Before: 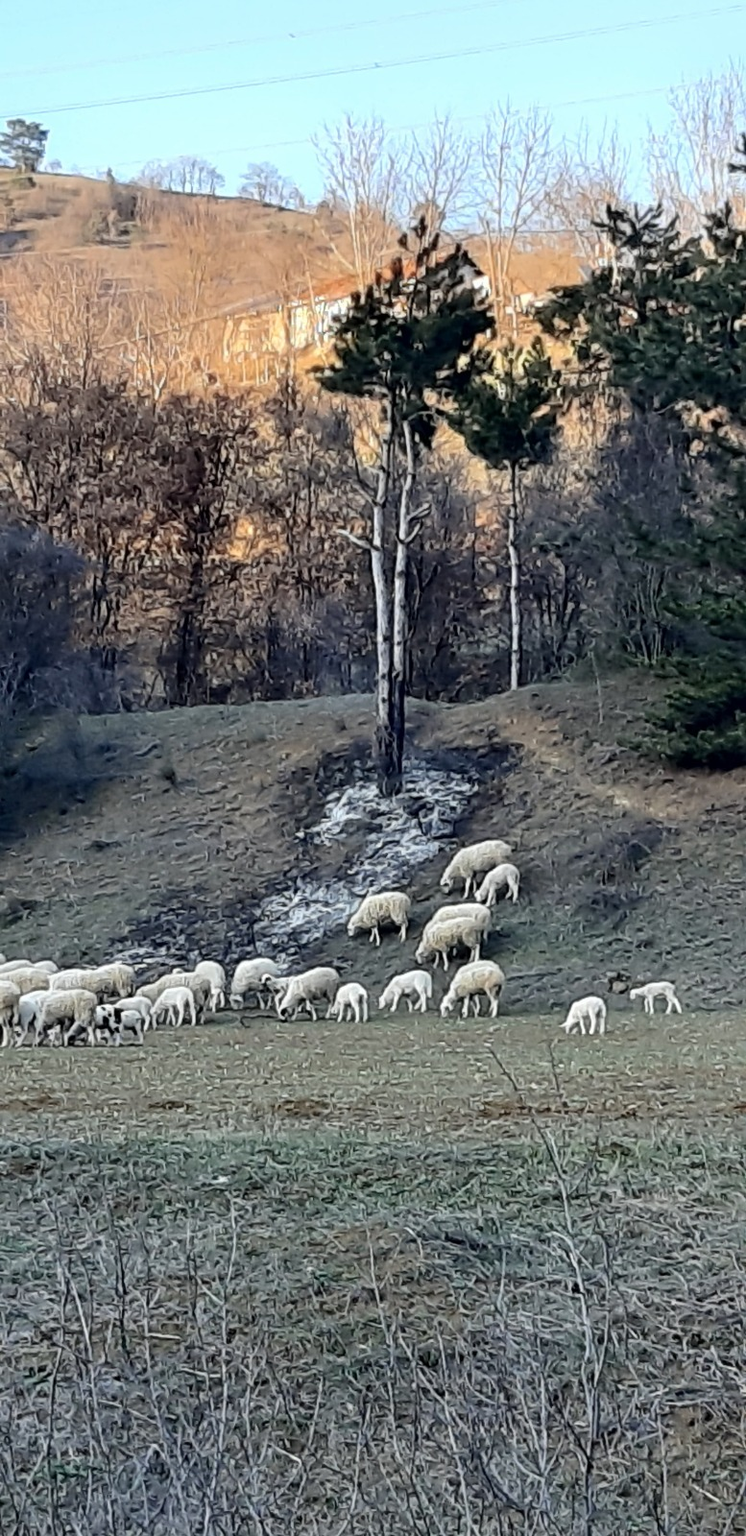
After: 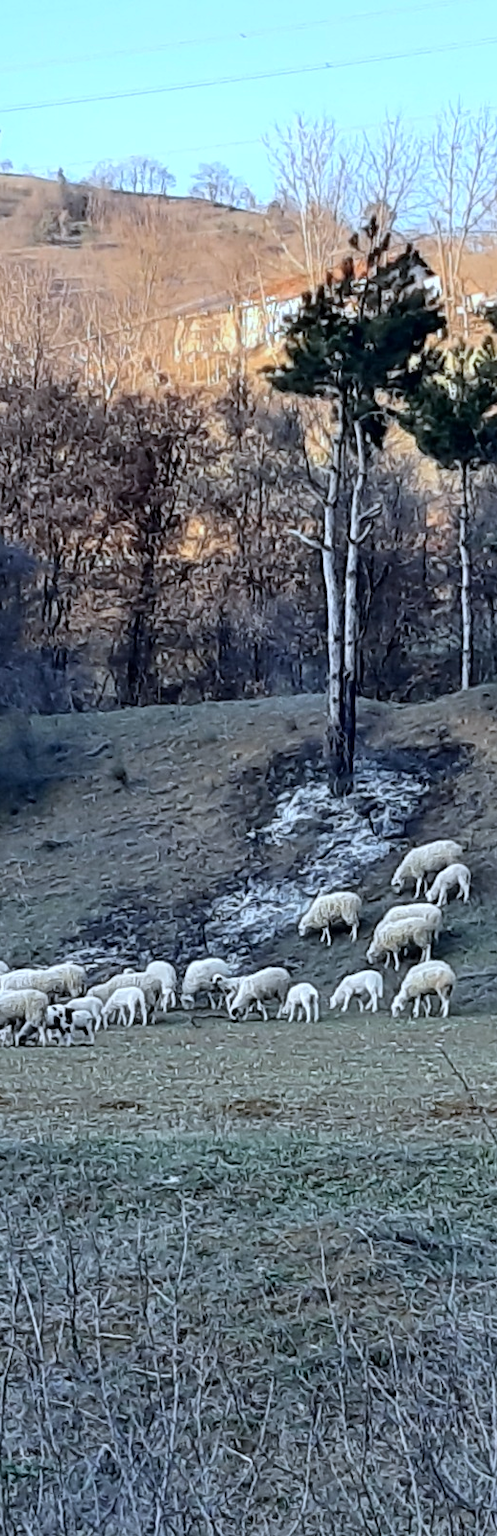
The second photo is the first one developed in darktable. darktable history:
color calibration: x 0.37, y 0.382, temperature 4313.32 K
crop and rotate: left 6.617%, right 26.717%
